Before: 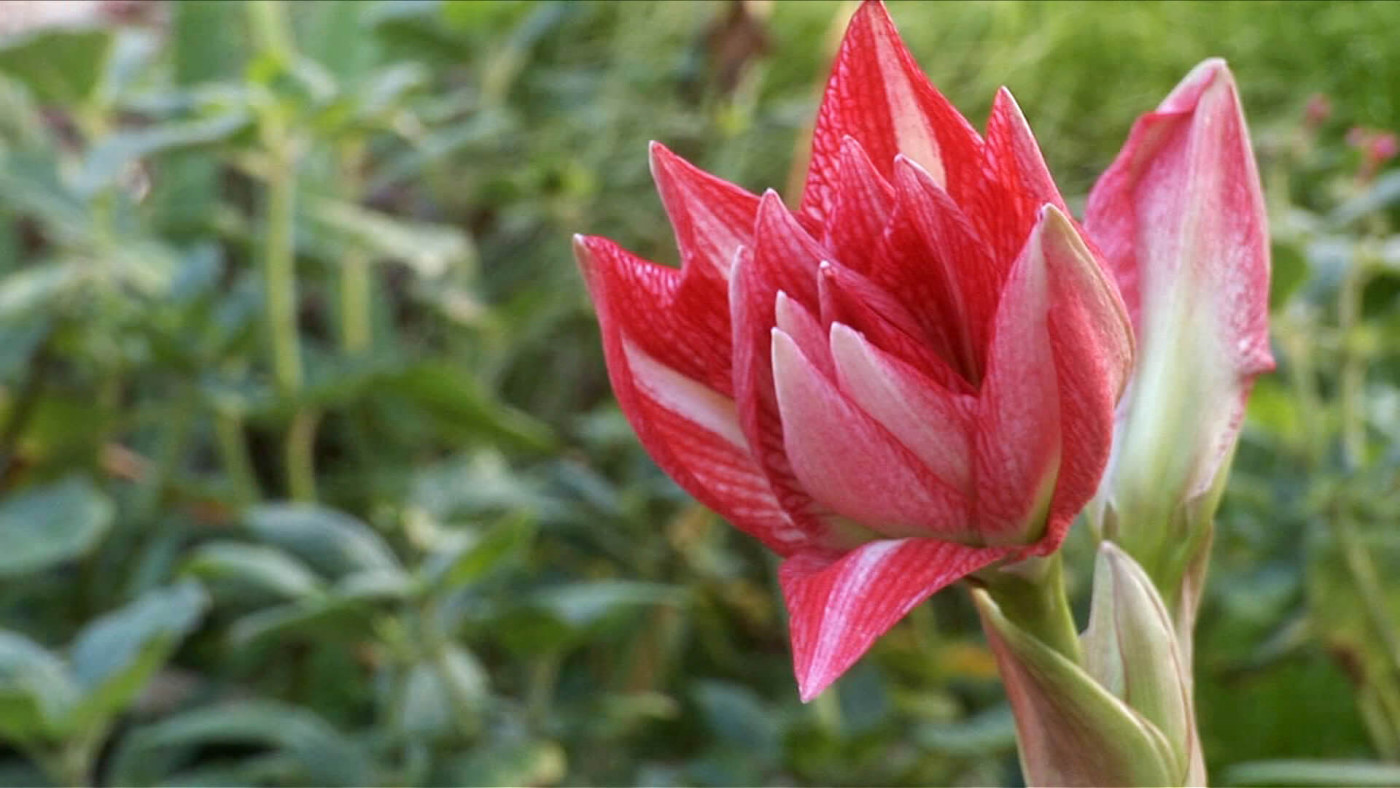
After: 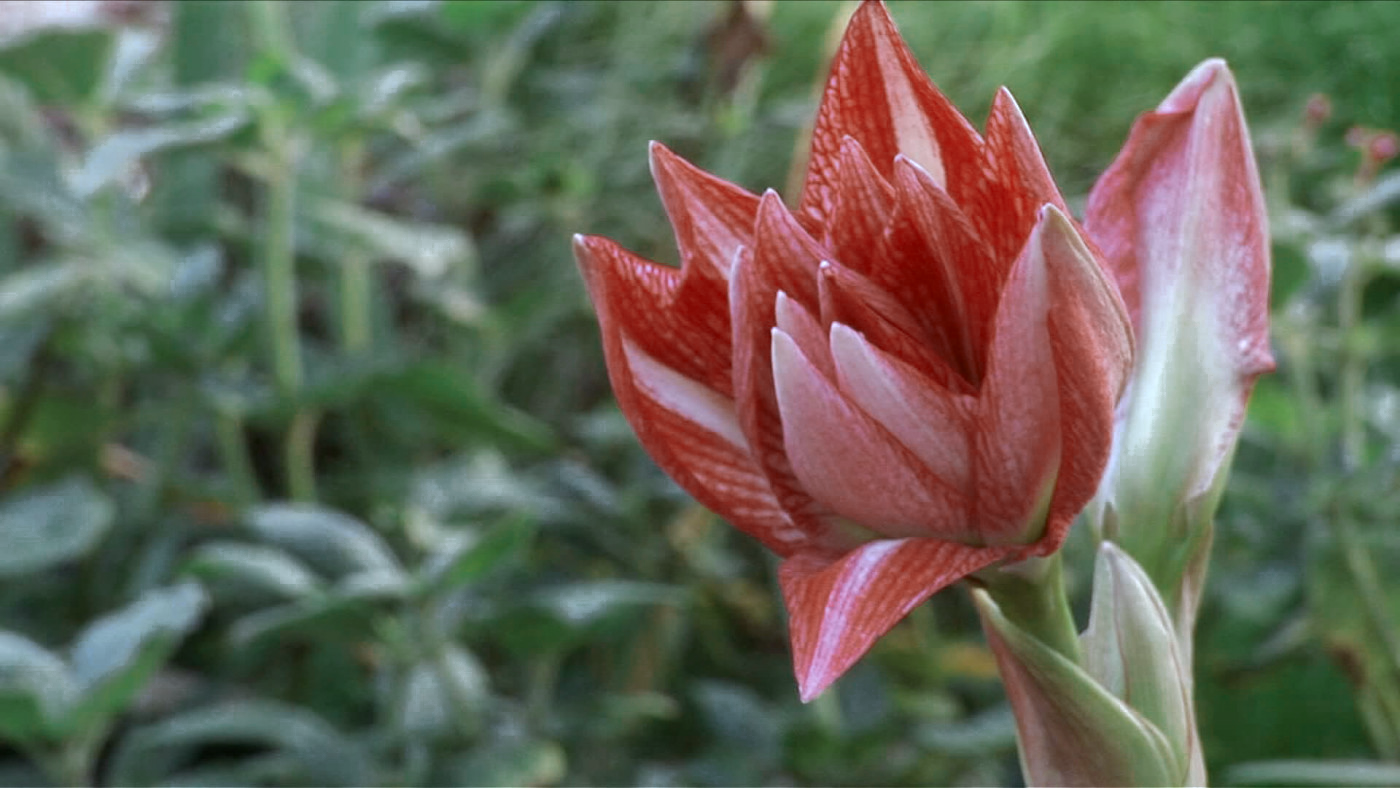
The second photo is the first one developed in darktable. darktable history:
white balance: red 0.924, blue 1.095
shadows and highlights: shadows -20, white point adjustment -2, highlights -35
color zones: curves: ch0 [(0, 0.5) (0.125, 0.4) (0.25, 0.5) (0.375, 0.4) (0.5, 0.4) (0.625, 0.6) (0.75, 0.6) (0.875, 0.5)]; ch1 [(0, 0.35) (0.125, 0.45) (0.25, 0.35) (0.375, 0.35) (0.5, 0.35) (0.625, 0.35) (0.75, 0.45) (0.875, 0.35)]; ch2 [(0, 0.6) (0.125, 0.5) (0.25, 0.5) (0.375, 0.6) (0.5, 0.6) (0.625, 0.5) (0.75, 0.5) (0.875, 0.5)]
